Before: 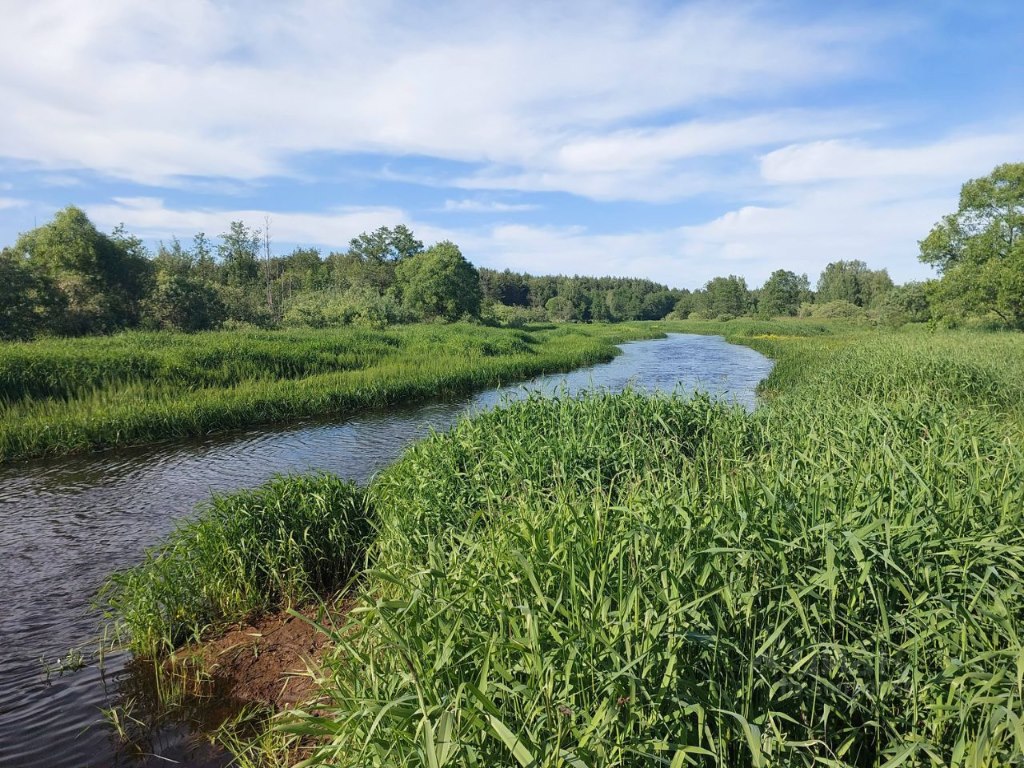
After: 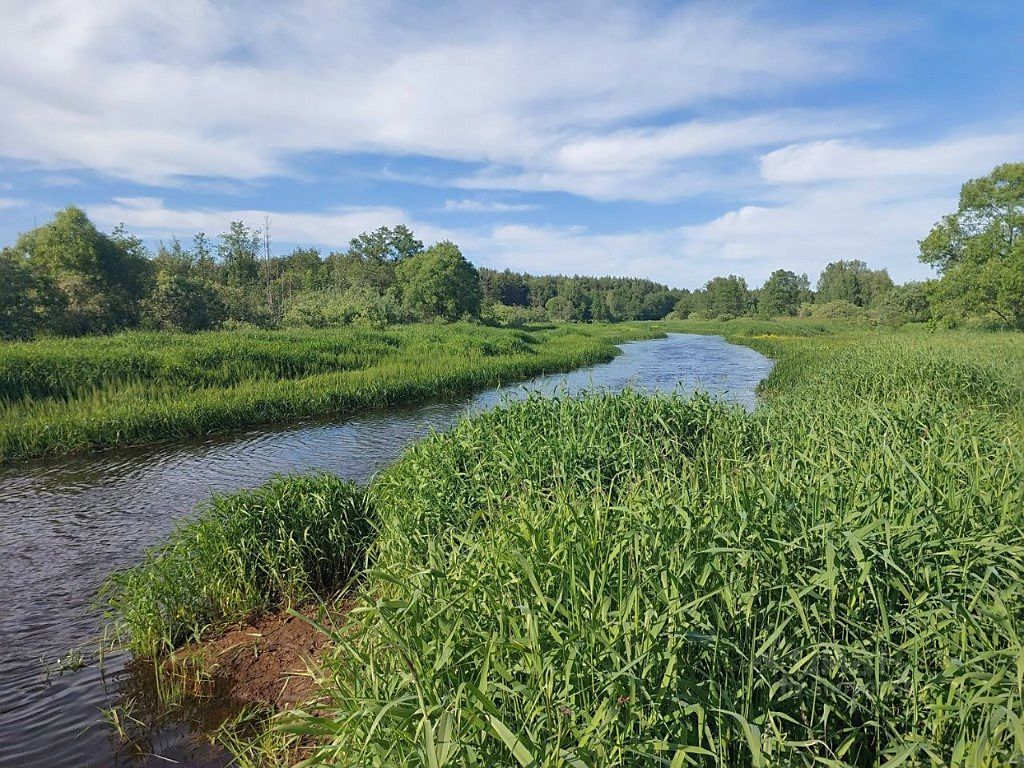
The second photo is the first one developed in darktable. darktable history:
shadows and highlights: on, module defaults
sharpen: radius 1.458, amount 0.398, threshold 1.271
